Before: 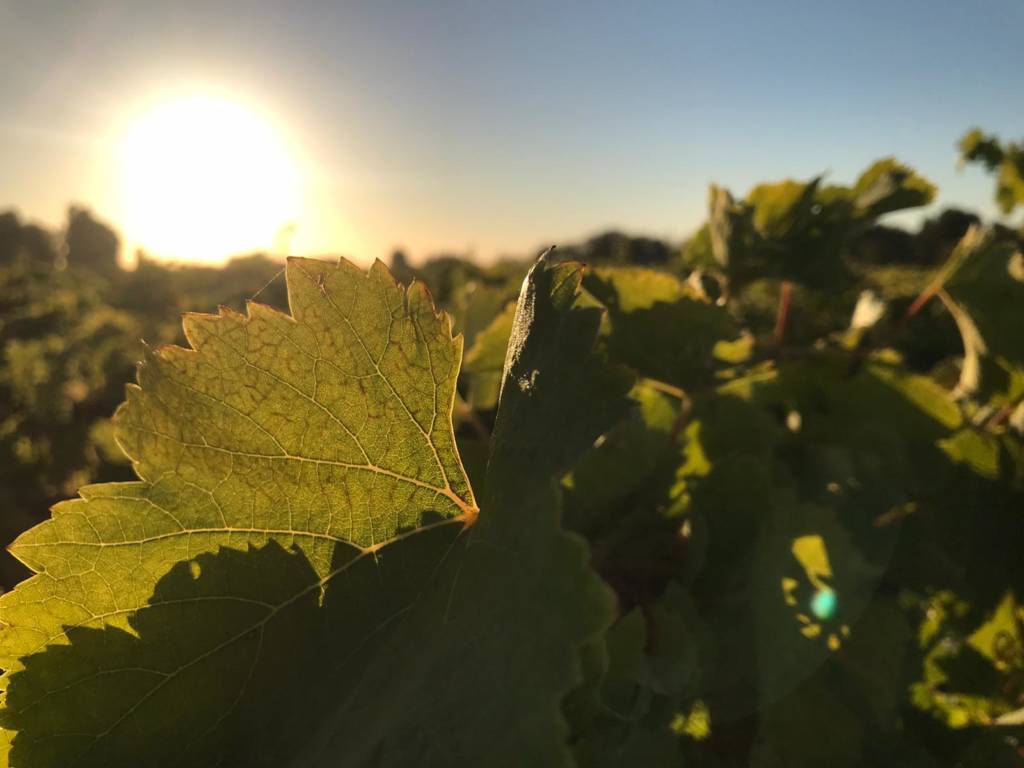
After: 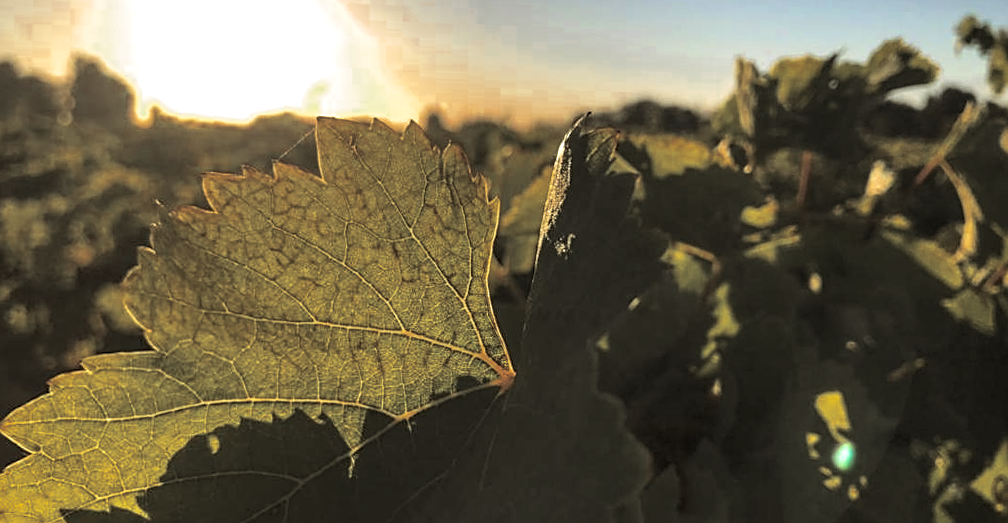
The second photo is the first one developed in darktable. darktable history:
rotate and perspective: rotation -0.013°, lens shift (vertical) -0.027, lens shift (horizontal) 0.178, crop left 0.016, crop right 0.989, crop top 0.082, crop bottom 0.918
crop: top 13.819%, bottom 11.169%
white balance: red 1, blue 1
exposure: black level correction 0, exposure 0.2 EV, compensate exposure bias true, compensate highlight preservation false
local contrast: on, module defaults
color zones: curves: ch0 [(0.11, 0.396) (0.195, 0.36) (0.25, 0.5) (0.303, 0.412) (0.357, 0.544) (0.75, 0.5) (0.967, 0.328)]; ch1 [(0, 0.468) (0.112, 0.512) (0.202, 0.6) (0.25, 0.5) (0.307, 0.352) (0.357, 0.544) (0.75, 0.5) (0.963, 0.524)]
split-toning: shadows › hue 46.8°, shadows › saturation 0.17, highlights › hue 316.8°, highlights › saturation 0.27, balance -51.82
sharpen: on, module defaults
